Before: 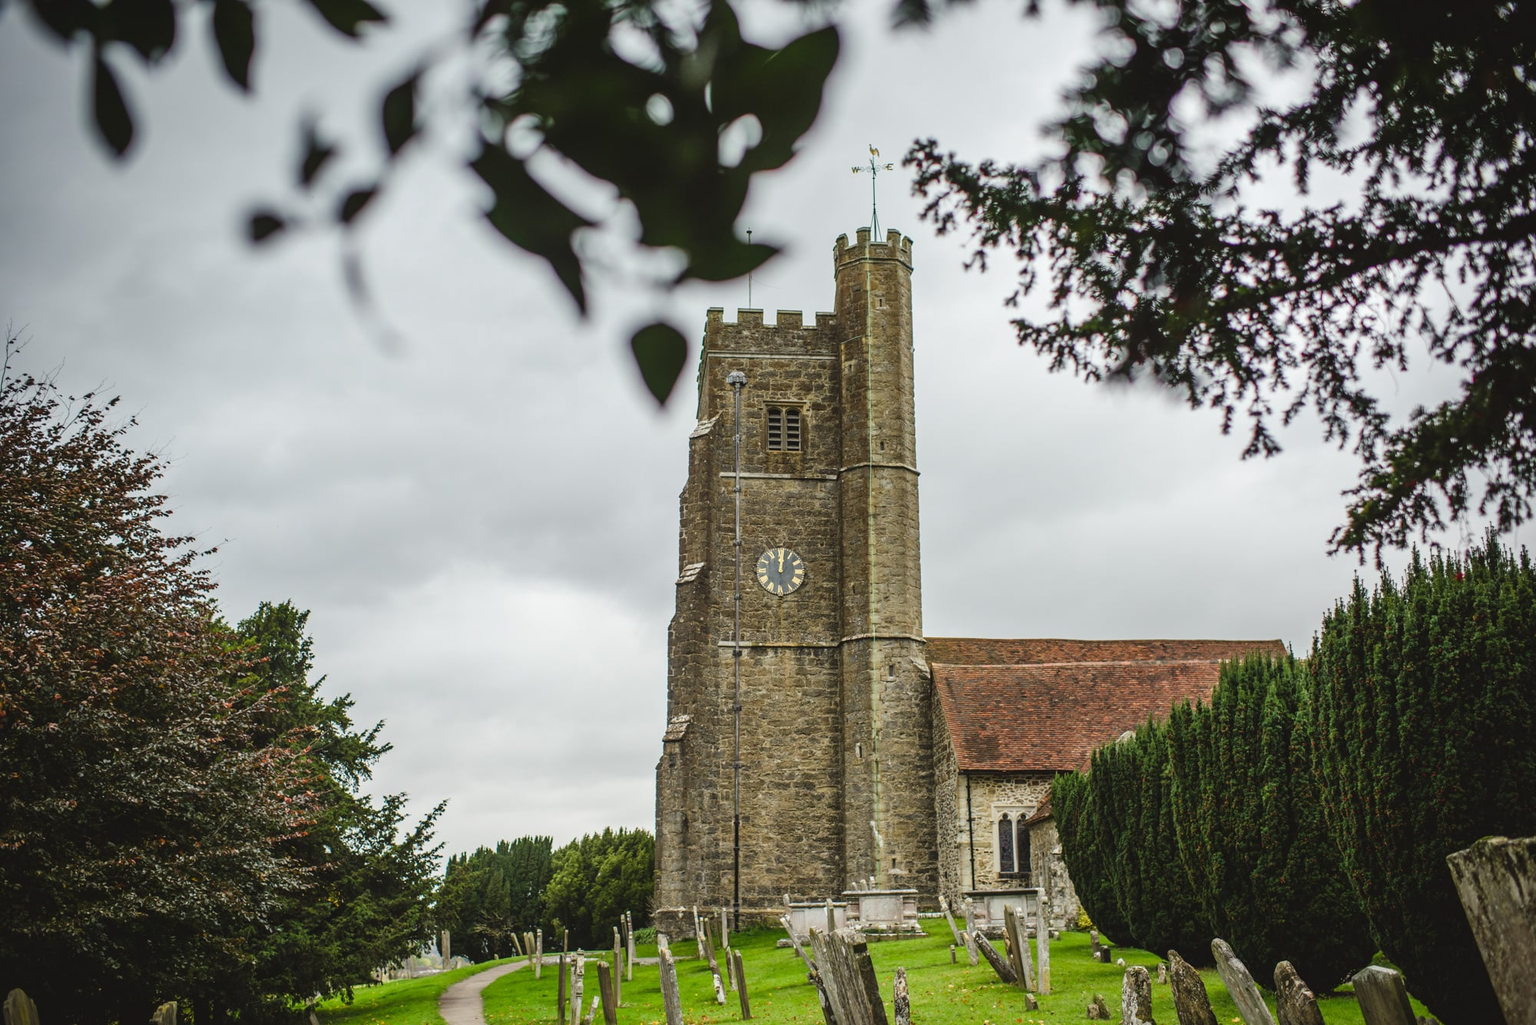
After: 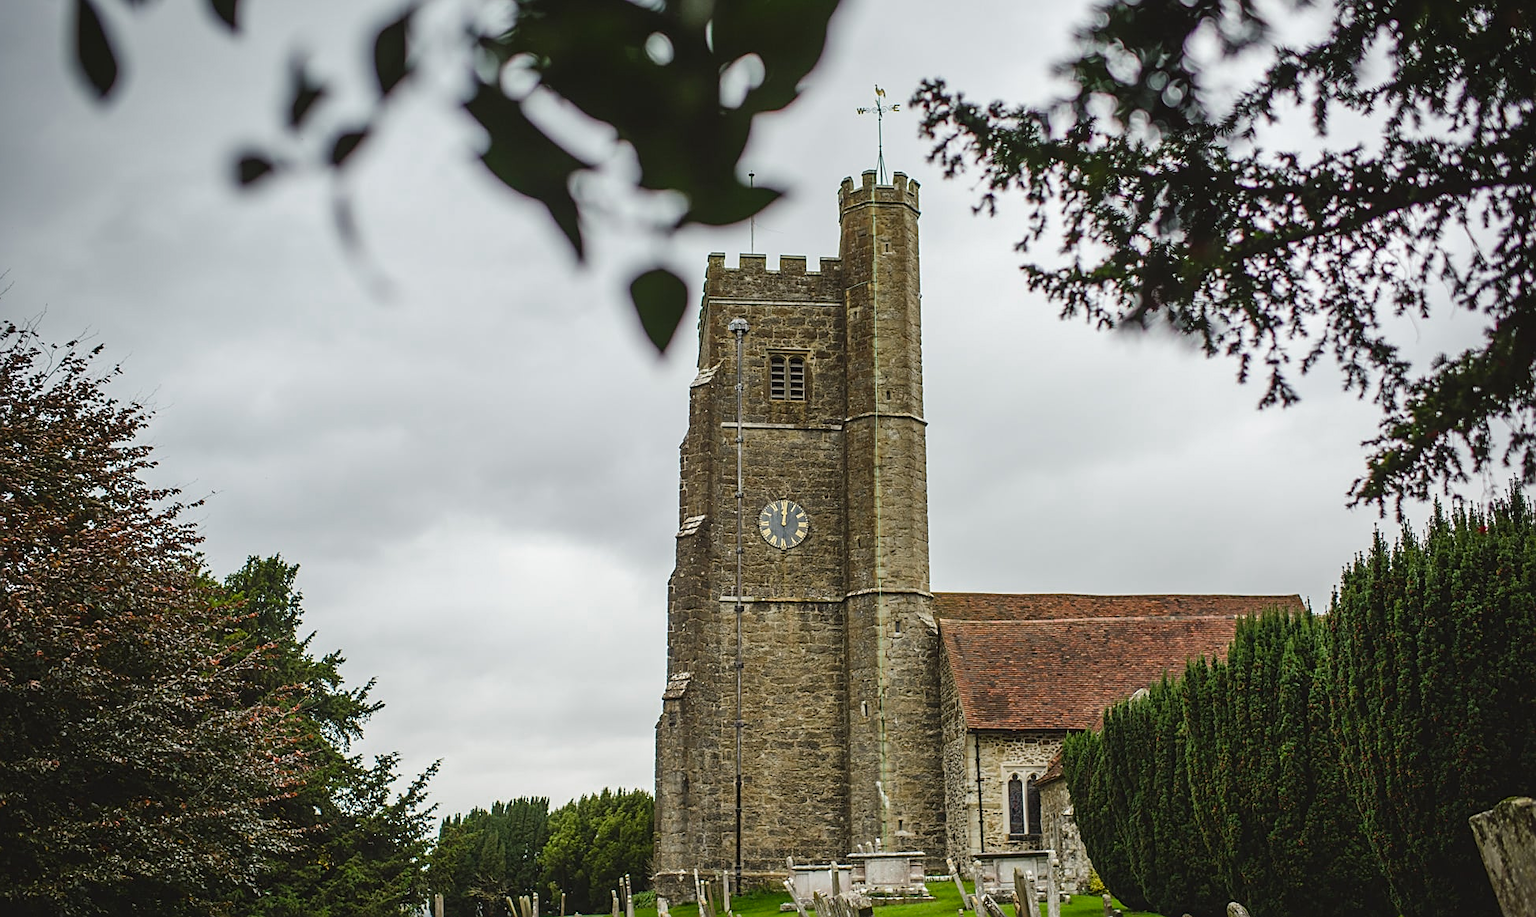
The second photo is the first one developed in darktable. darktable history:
crop: left 1.289%, top 6.096%, right 1.561%, bottom 7.009%
color zones: curves: ch0 [(0, 0.425) (0.143, 0.422) (0.286, 0.42) (0.429, 0.419) (0.571, 0.419) (0.714, 0.42) (0.857, 0.422) (1, 0.425)]
sharpen: on, module defaults
